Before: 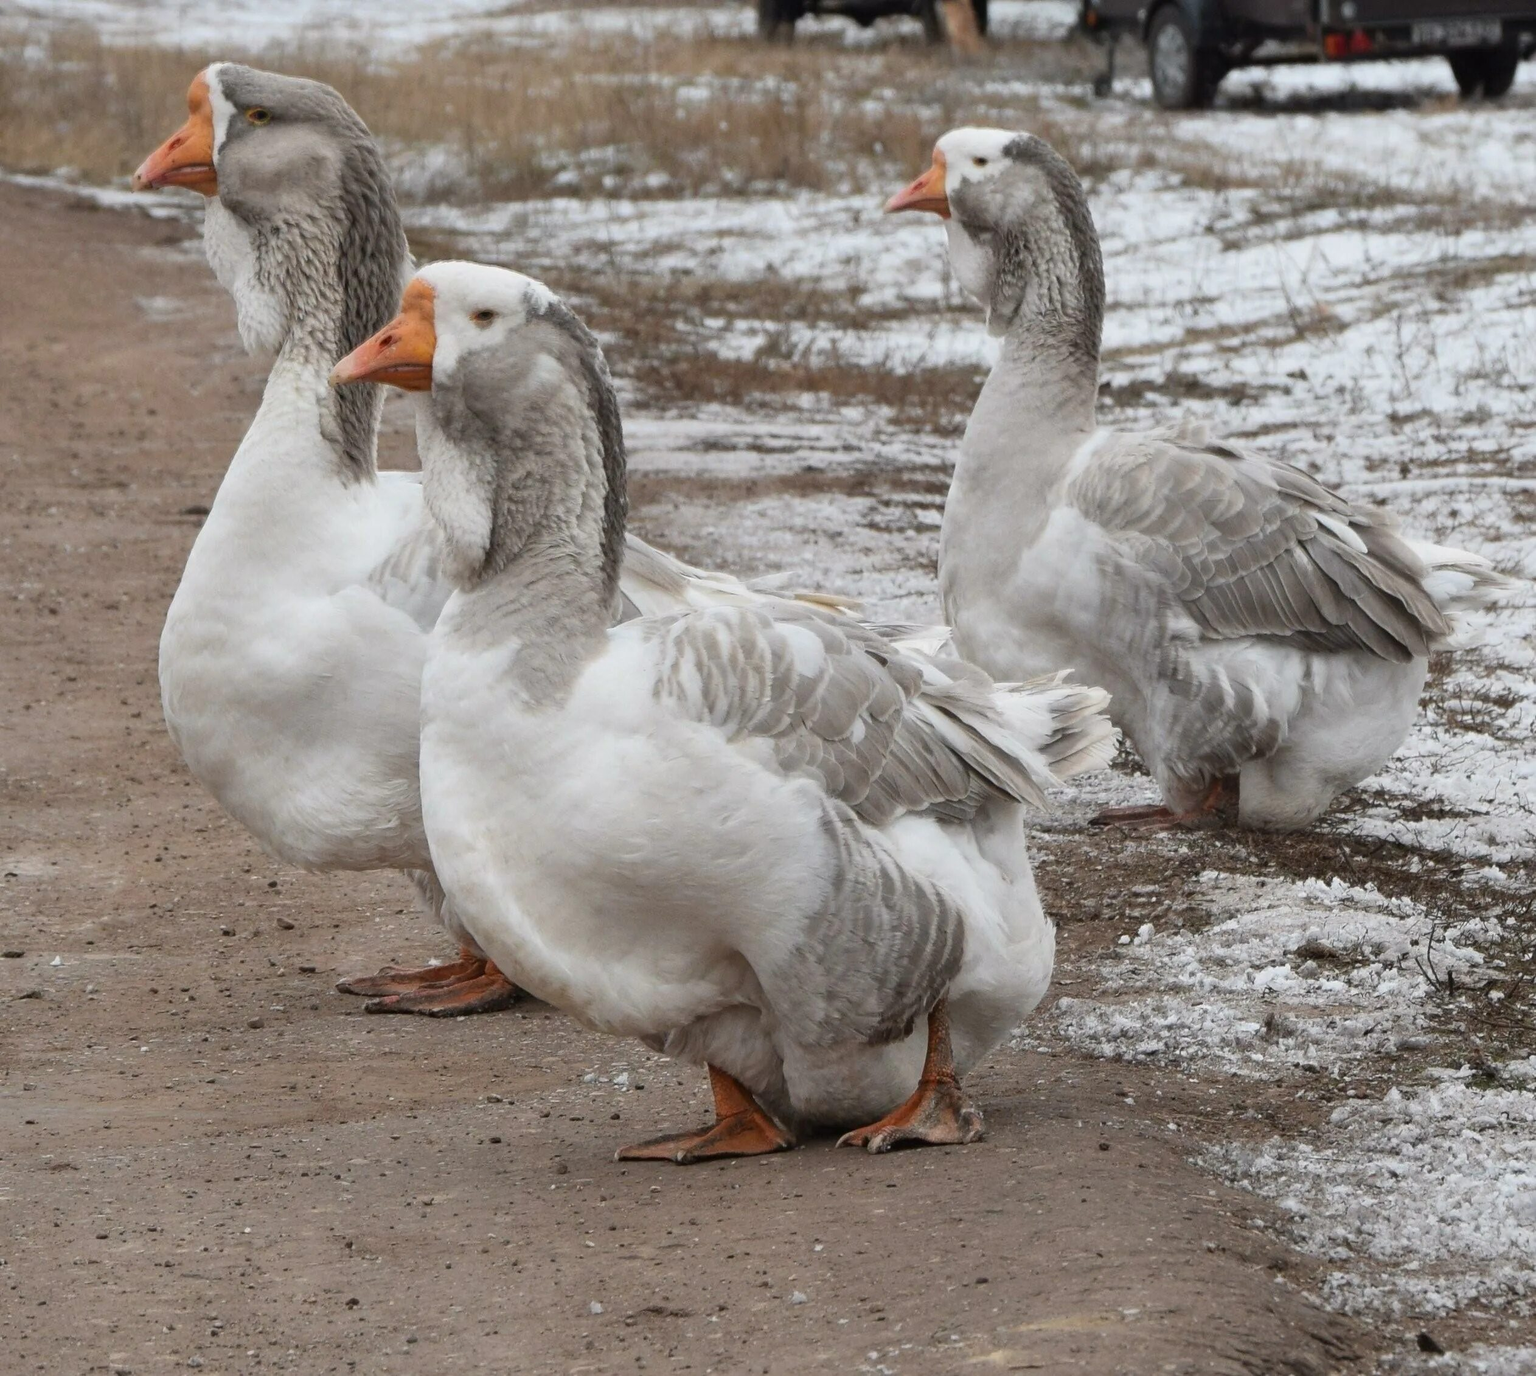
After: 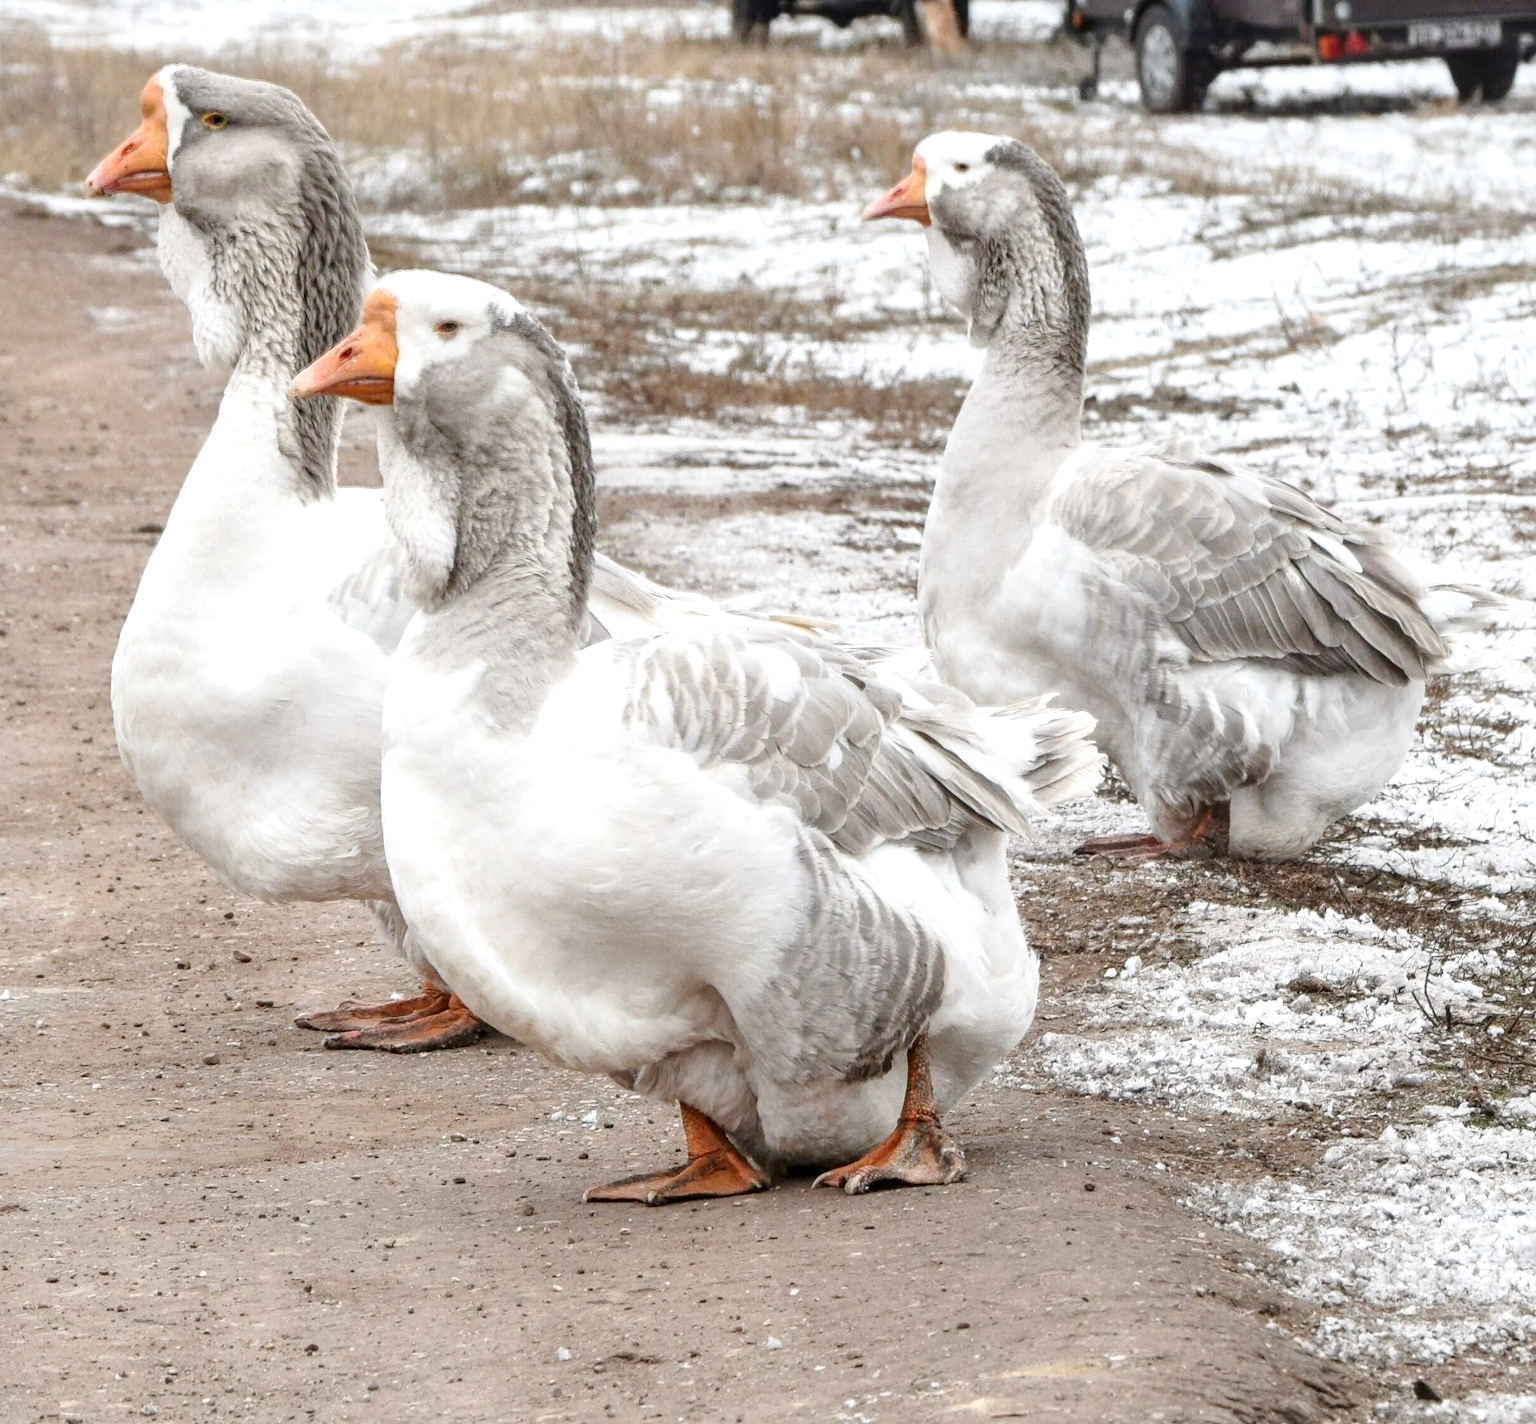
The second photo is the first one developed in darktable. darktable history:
exposure: black level correction 0, exposure 0.588 EV, compensate exposure bias true, compensate highlight preservation false
local contrast: detail 130%
crop and rotate: left 3.375%
tone curve: curves: ch0 [(0, 0) (0.003, 0.004) (0.011, 0.014) (0.025, 0.032) (0.044, 0.057) (0.069, 0.089) (0.1, 0.128) (0.136, 0.174) (0.177, 0.227) (0.224, 0.287) (0.277, 0.354) (0.335, 0.427) (0.399, 0.507) (0.468, 0.582) (0.543, 0.653) (0.623, 0.726) (0.709, 0.799) (0.801, 0.876) (0.898, 0.937) (1, 1)], preserve colors none
